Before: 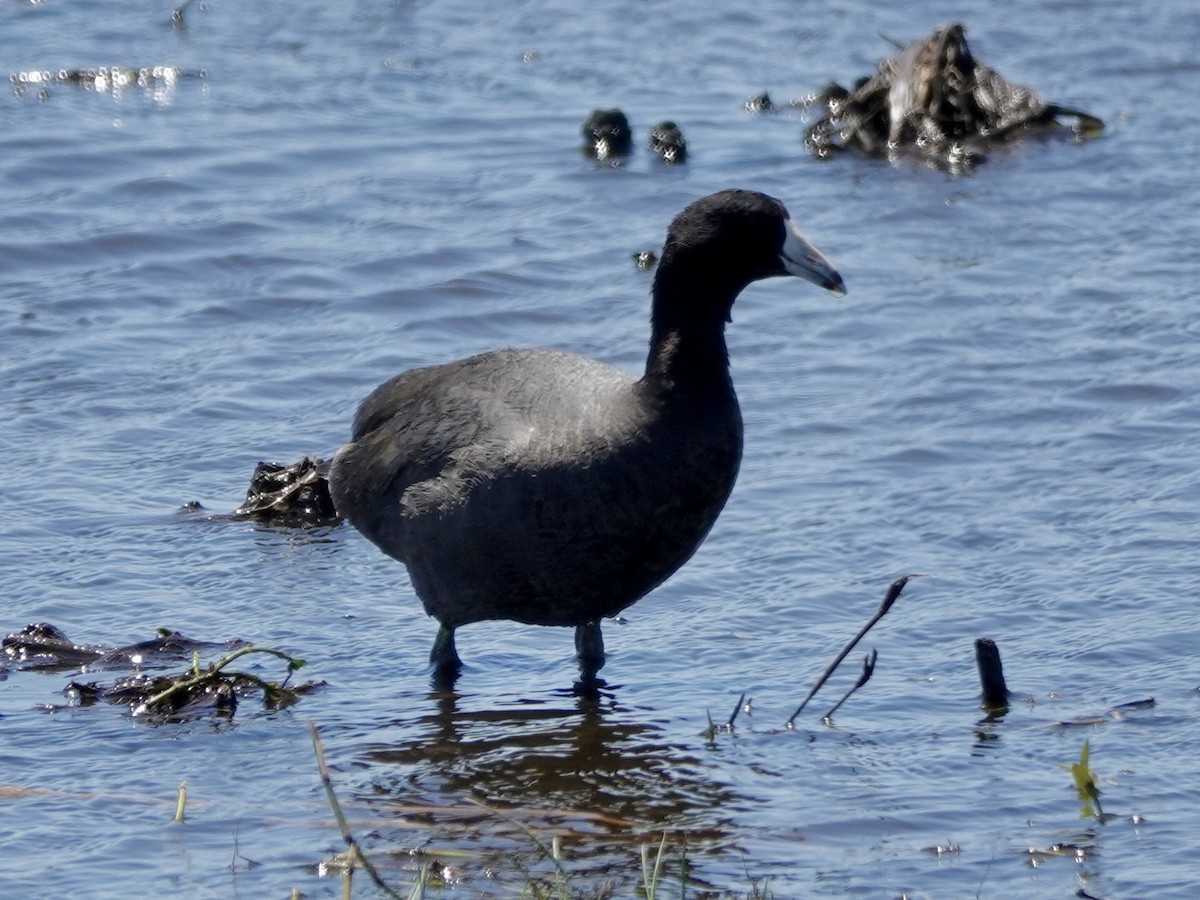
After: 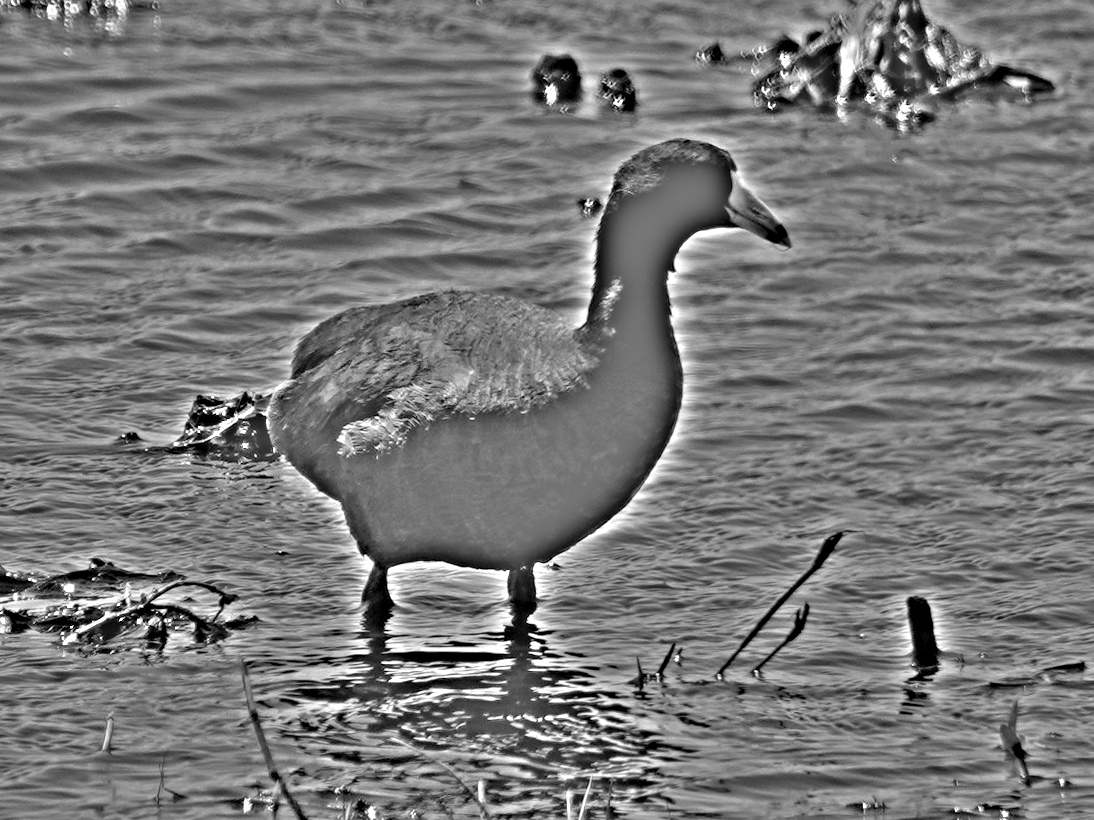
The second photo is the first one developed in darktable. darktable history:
exposure: exposure -0.151 EV, compensate highlight preservation false
crop and rotate: angle -1.96°, left 3.097%, top 4.154%, right 1.586%, bottom 0.529%
highpass: sharpness 49.79%, contrast boost 49.79%
